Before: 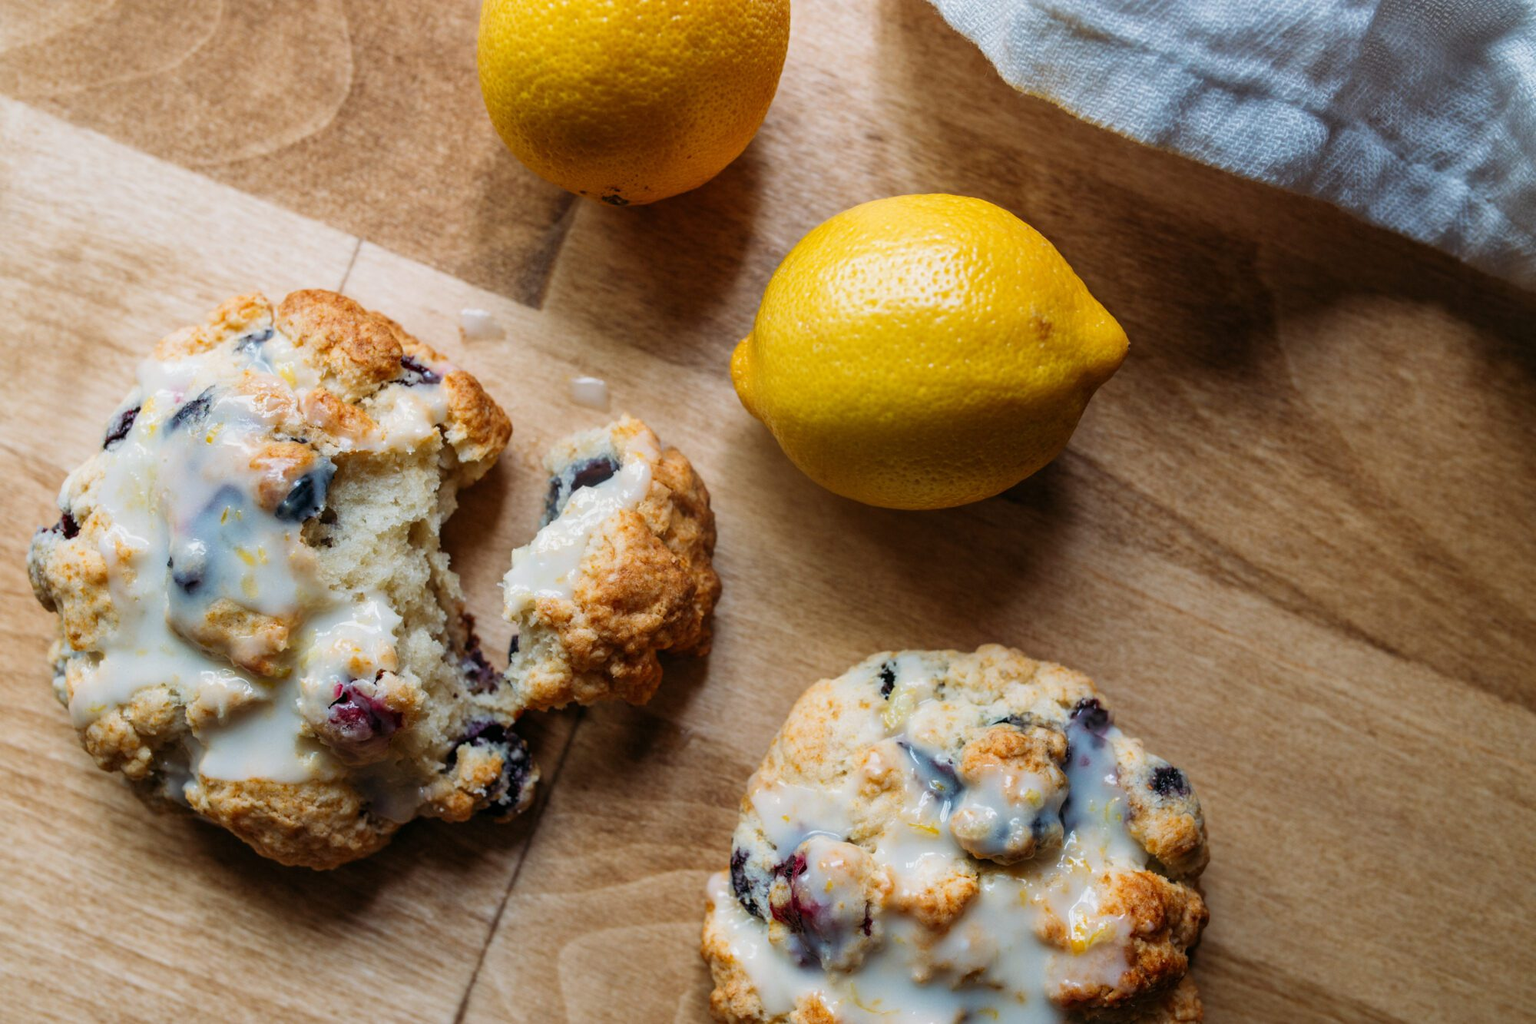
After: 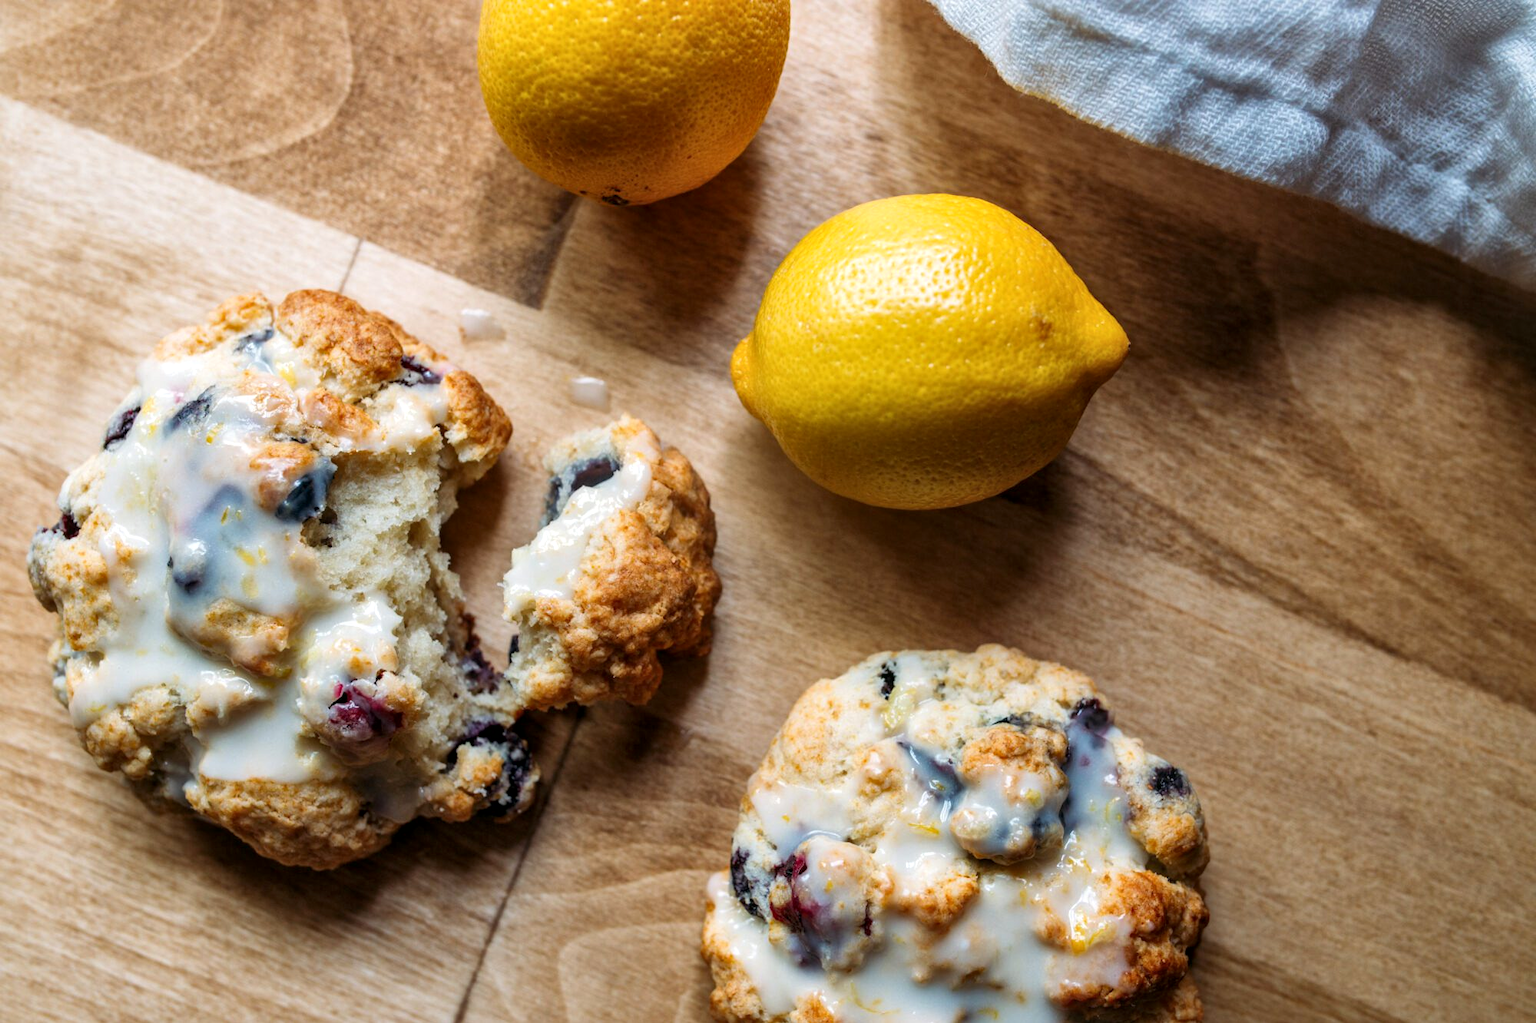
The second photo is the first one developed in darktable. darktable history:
local contrast: mode bilateral grid, contrast 20, coarseness 49, detail 129%, midtone range 0.2
exposure: exposure 0.202 EV, compensate highlight preservation false
